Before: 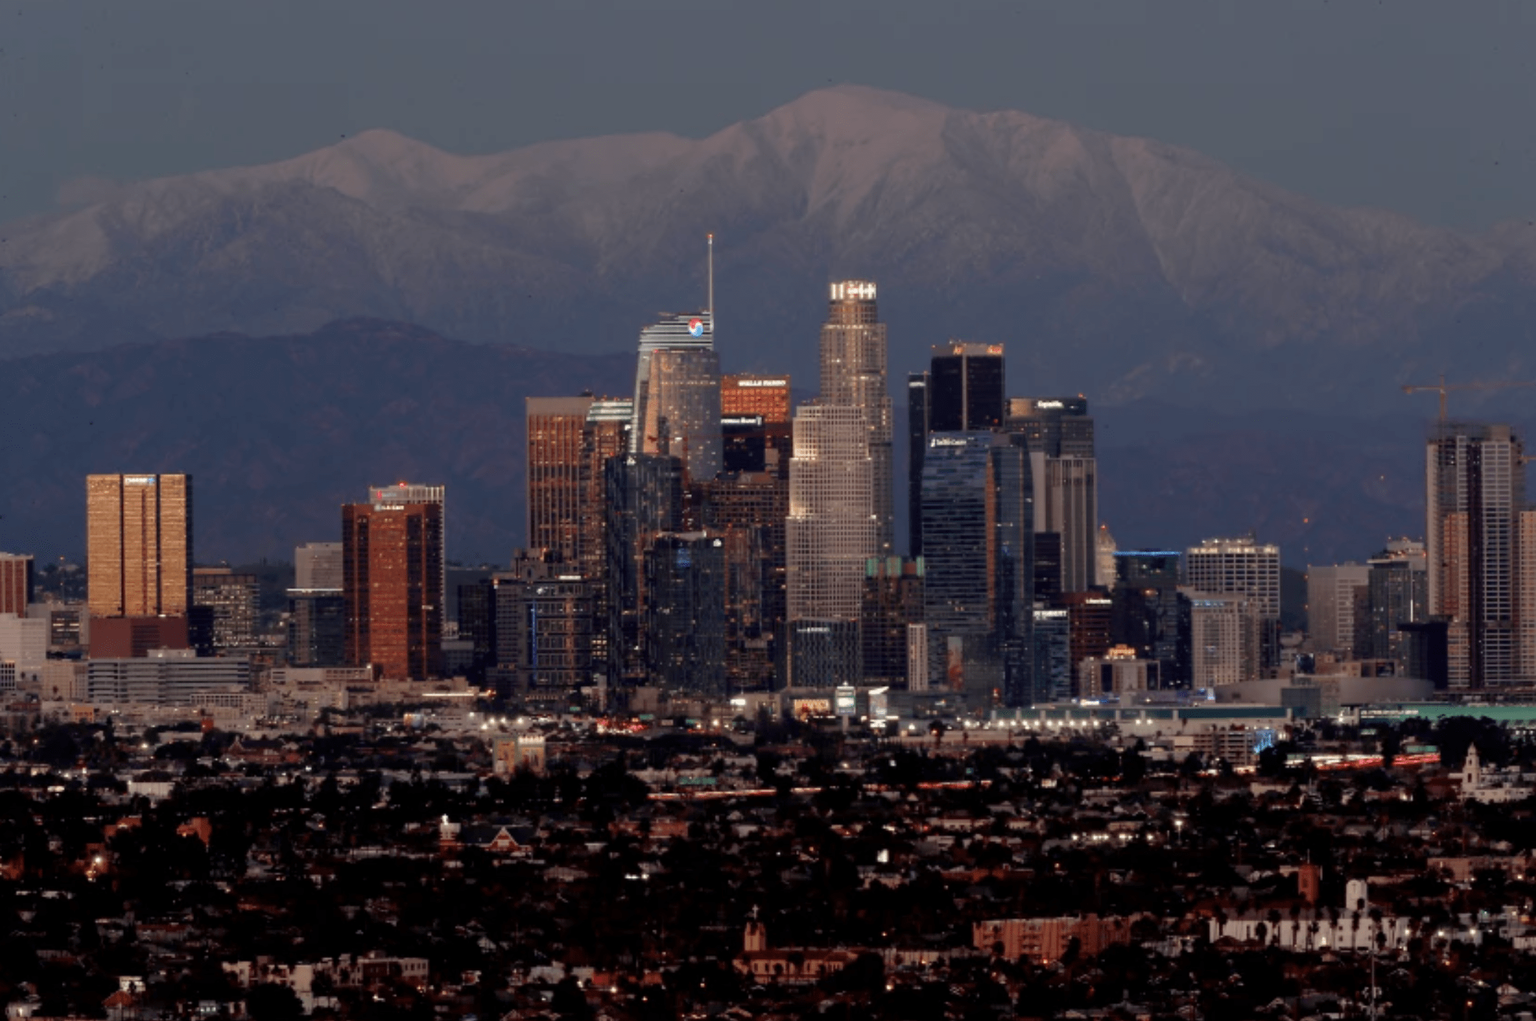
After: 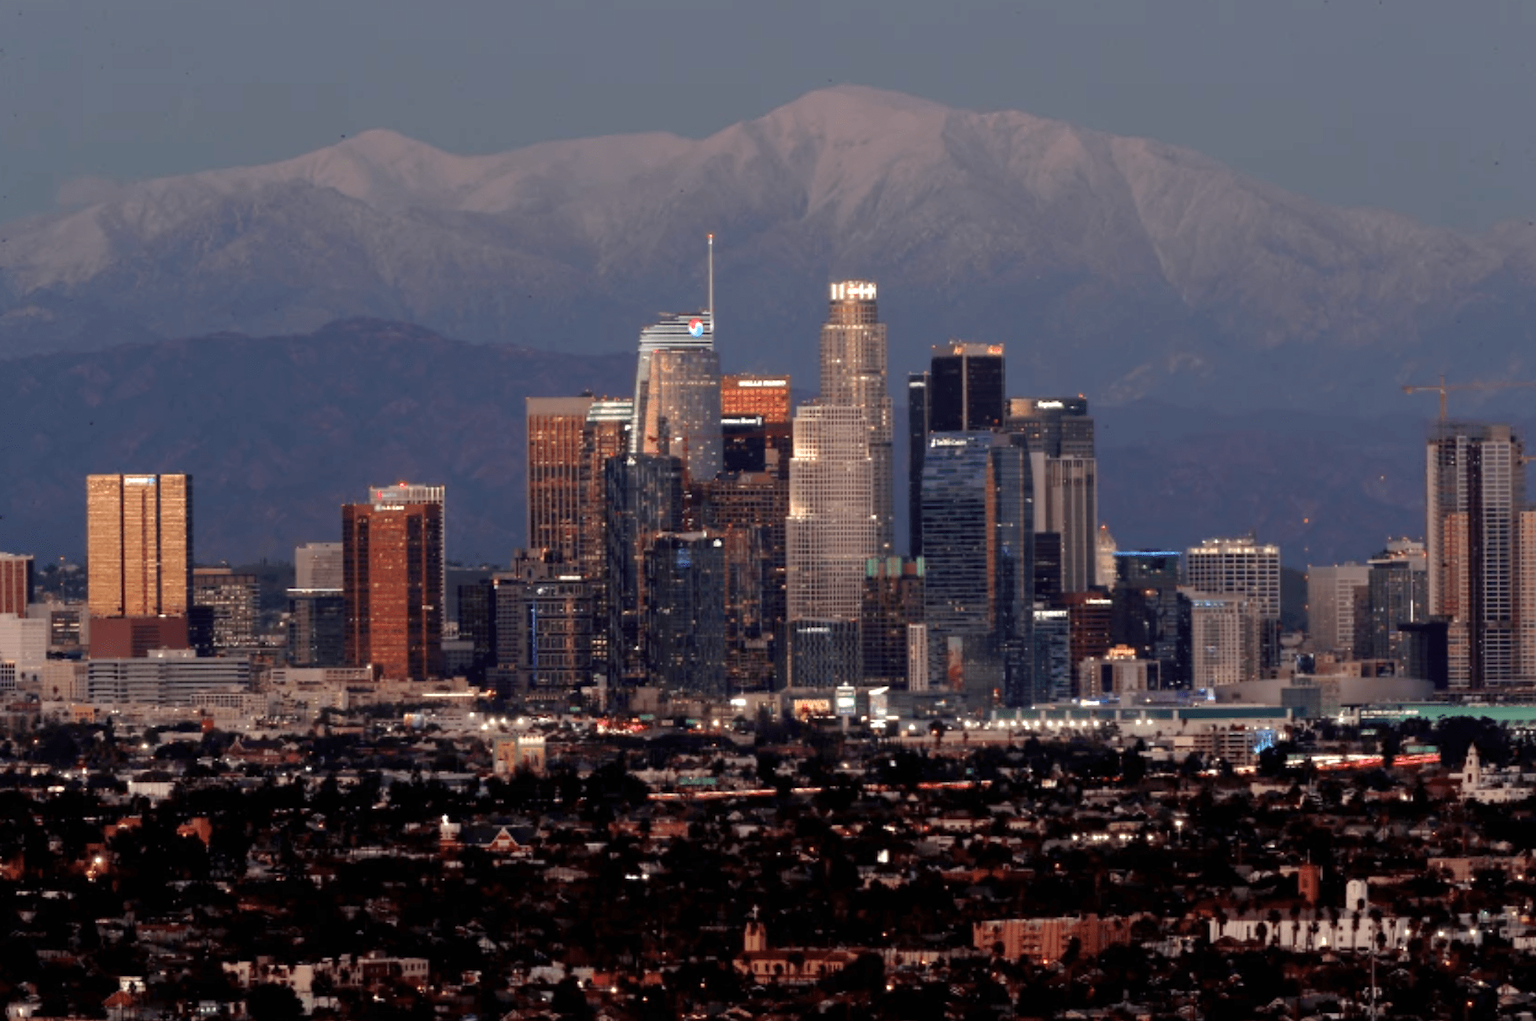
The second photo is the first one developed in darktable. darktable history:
exposure: black level correction 0, exposure 0.598 EV, compensate highlight preservation false
